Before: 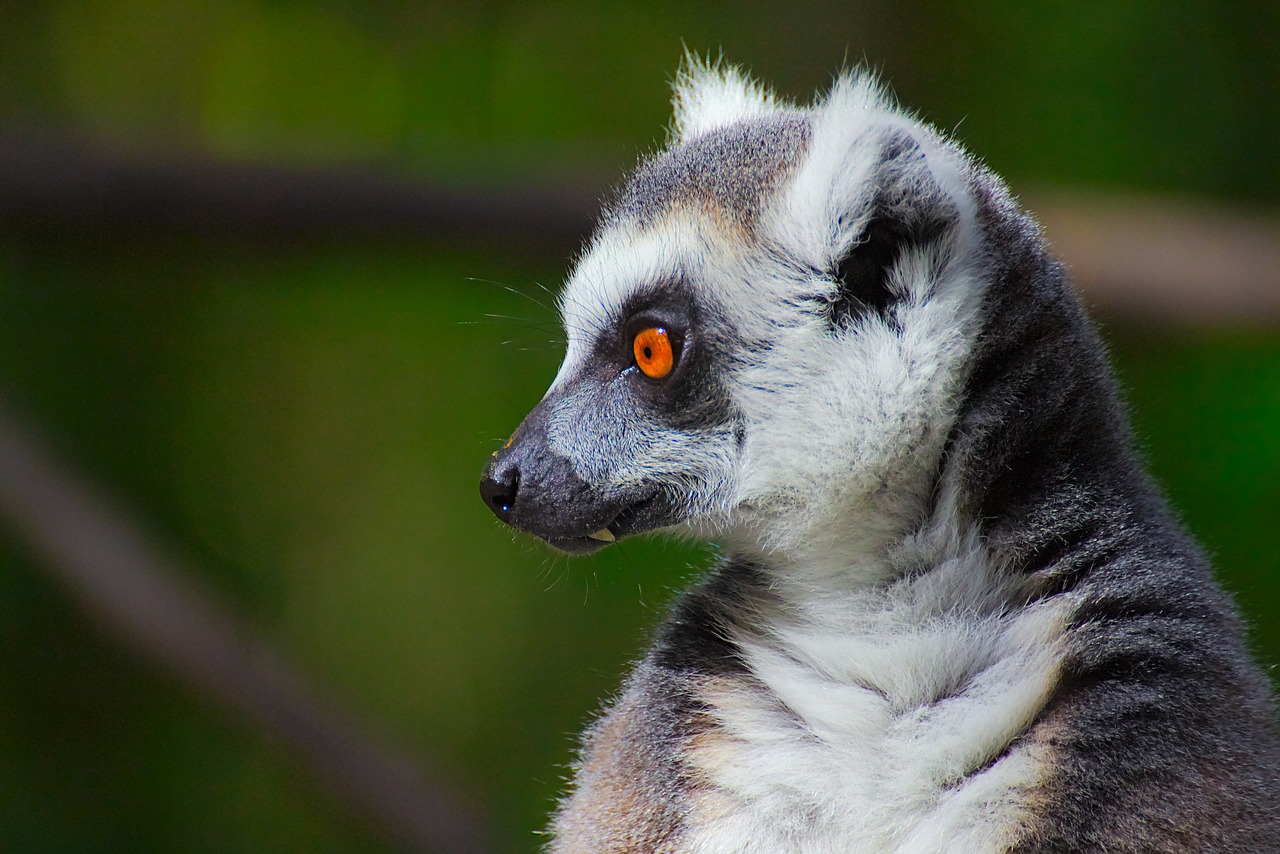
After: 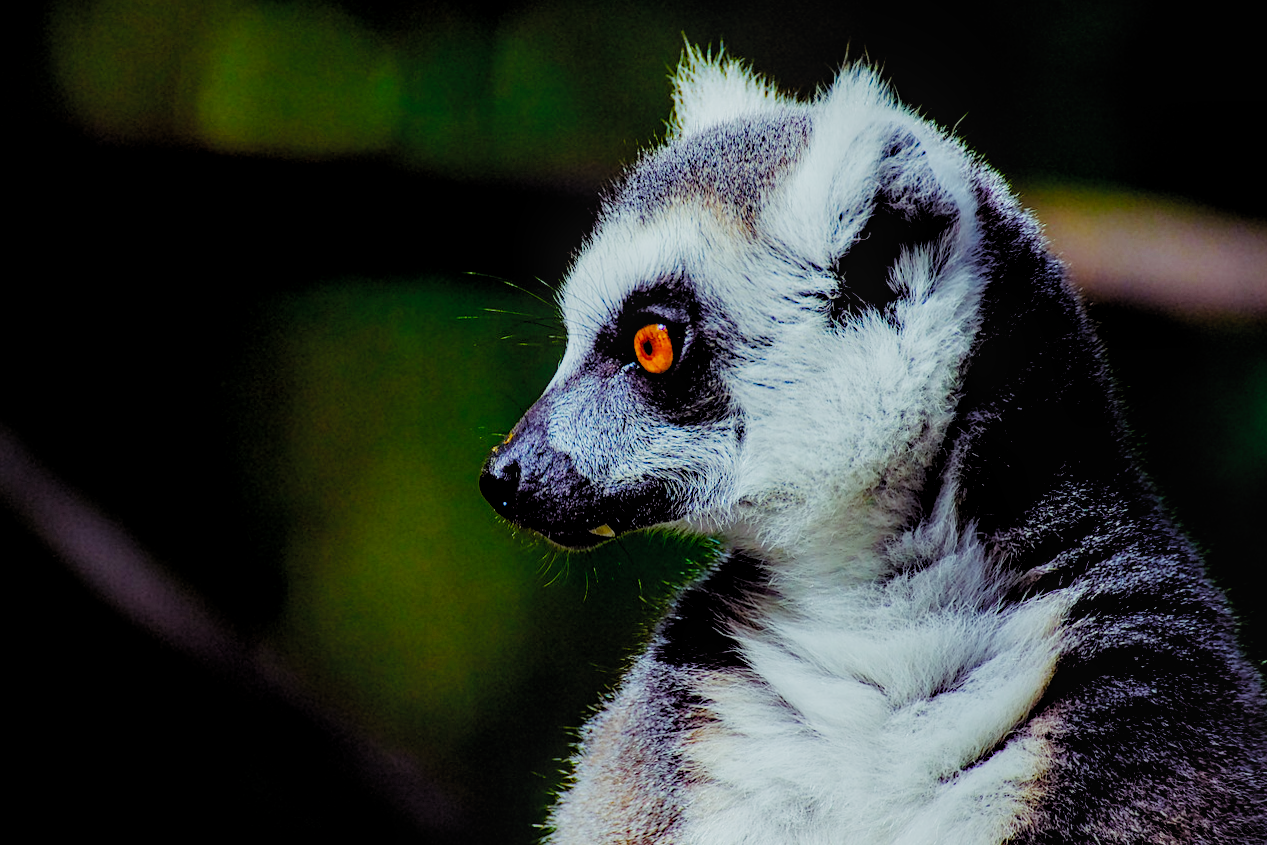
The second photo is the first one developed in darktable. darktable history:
color balance rgb: shadows lift › luminance 0.49%, shadows lift › chroma 6.83%, shadows lift › hue 300.29°, power › hue 208.98°, highlights gain › luminance 20.24%, highlights gain › chroma 2.73%, highlights gain › hue 173.85°, perceptual saturation grading › global saturation 18.05%
white balance: red 0.967, blue 1.049
rotate and perspective: rotation 0.174°, lens shift (vertical) 0.013, lens shift (horizontal) 0.019, shear 0.001, automatic cropping original format, crop left 0.007, crop right 0.991, crop top 0.016, crop bottom 0.997
filmic rgb: black relative exposure -2.85 EV, white relative exposure 4.56 EV, hardness 1.77, contrast 1.25, preserve chrominance no, color science v5 (2021)
local contrast: detail 130%
